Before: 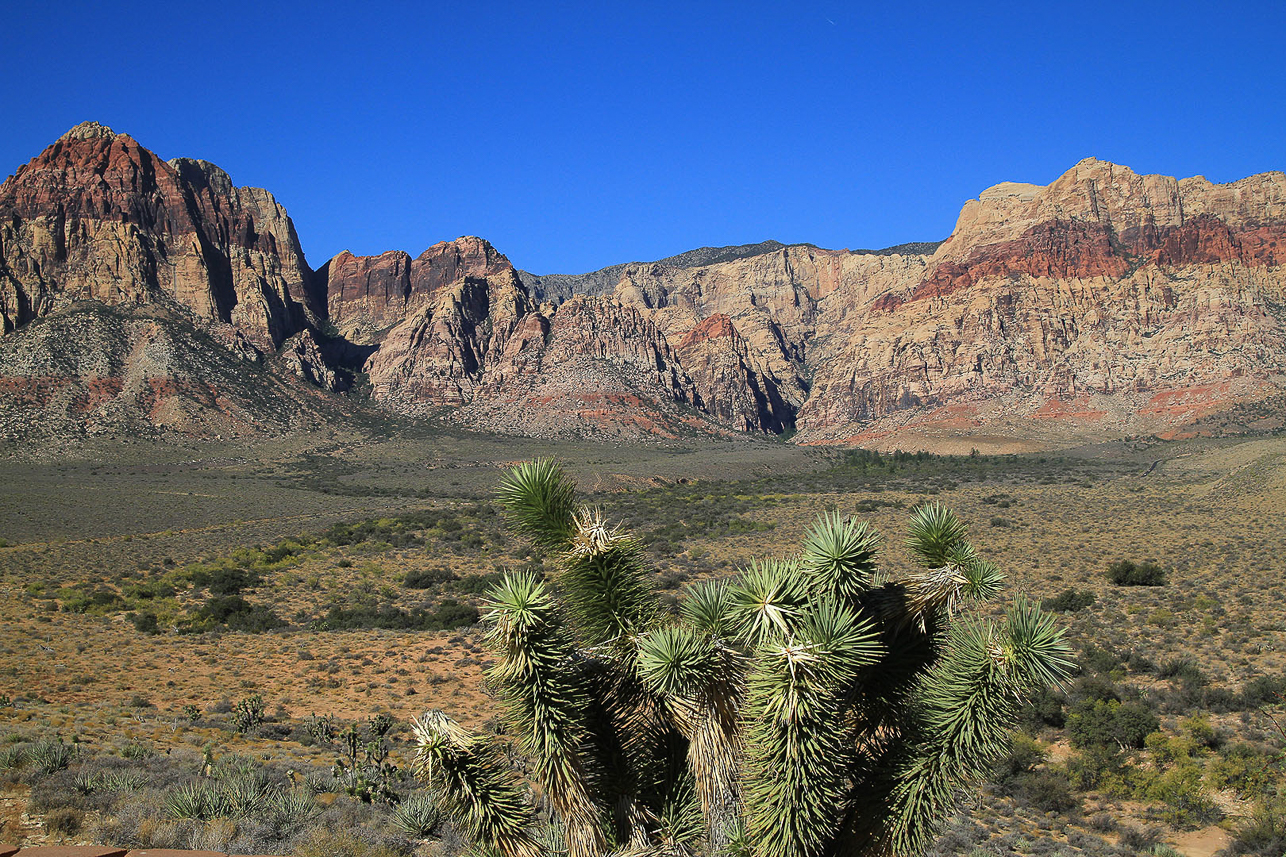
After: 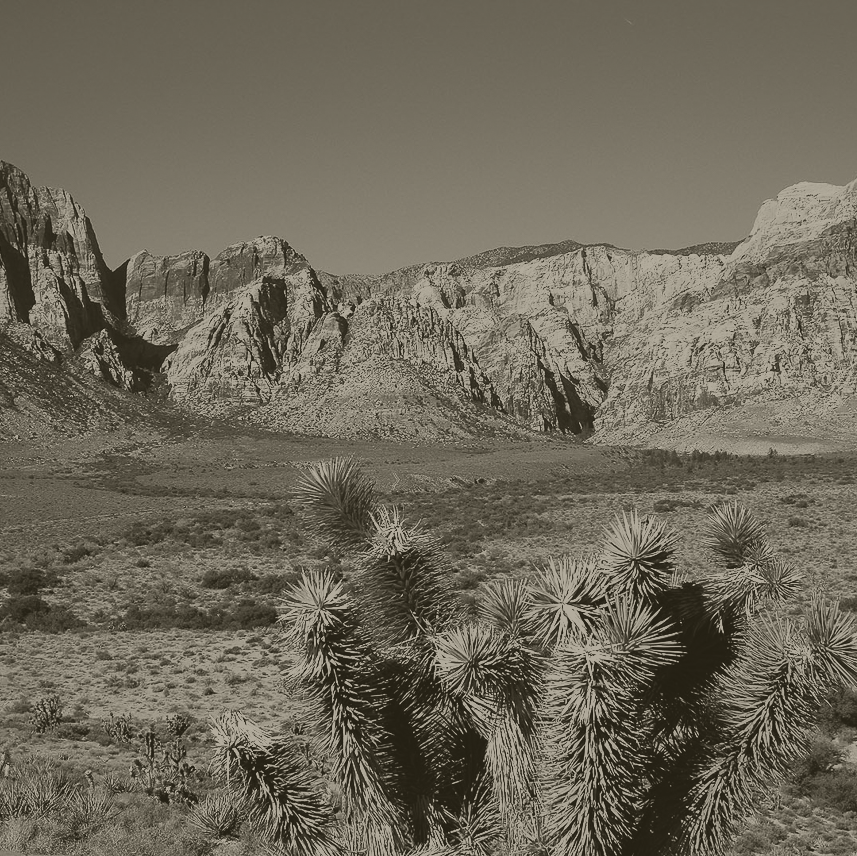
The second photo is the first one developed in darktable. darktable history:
colorize: hue 41.44°, saturation 22%, source mix 60%, lightness 10.61%
filmic rgb: black relative exposure -9.08 EV, white relative exposure 2.3 EV, hardness 7.49
crop and rotate: left 15.754%, right 17.579%
exposure: black level correction -0.005, exposure 0.622 EV, compensate highlight preservation false
